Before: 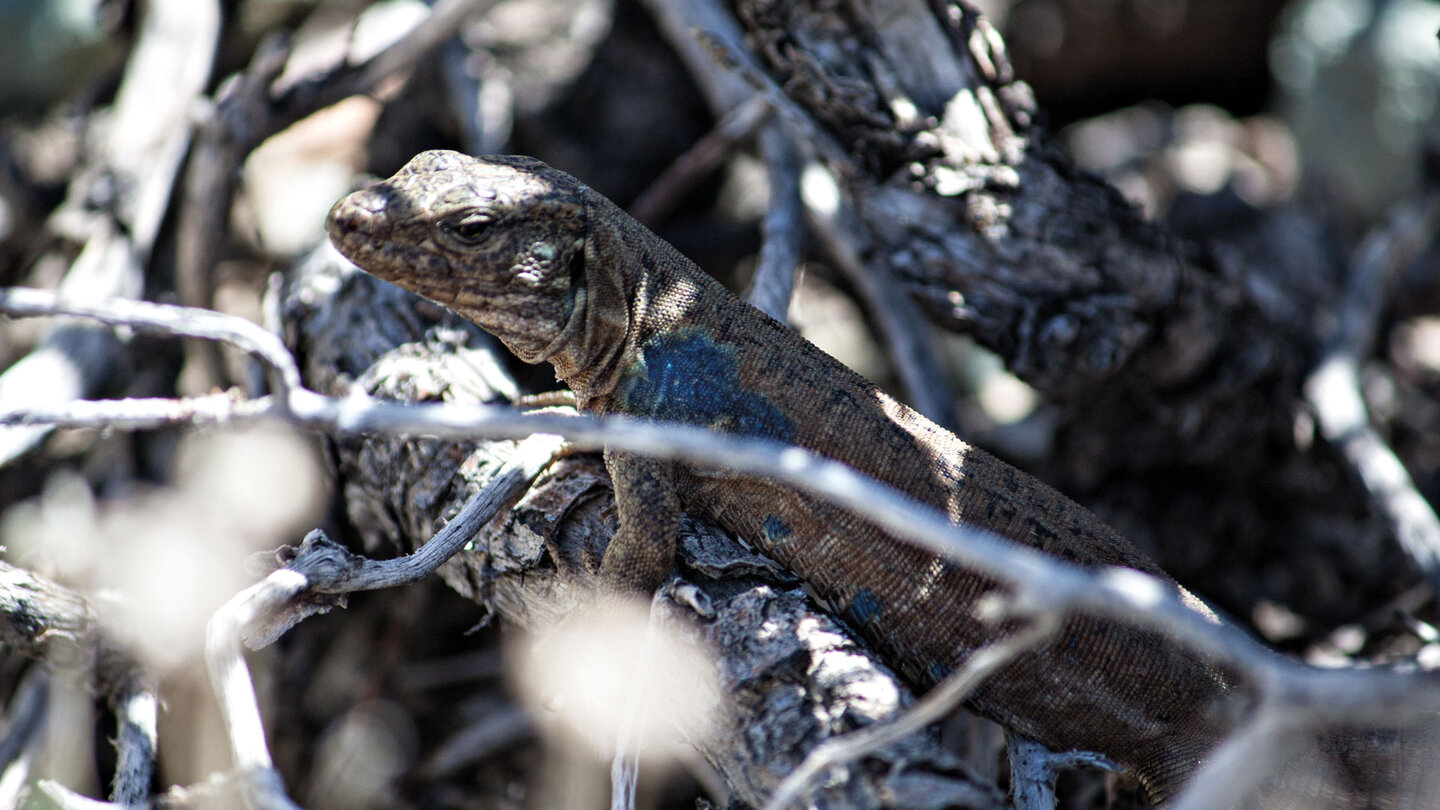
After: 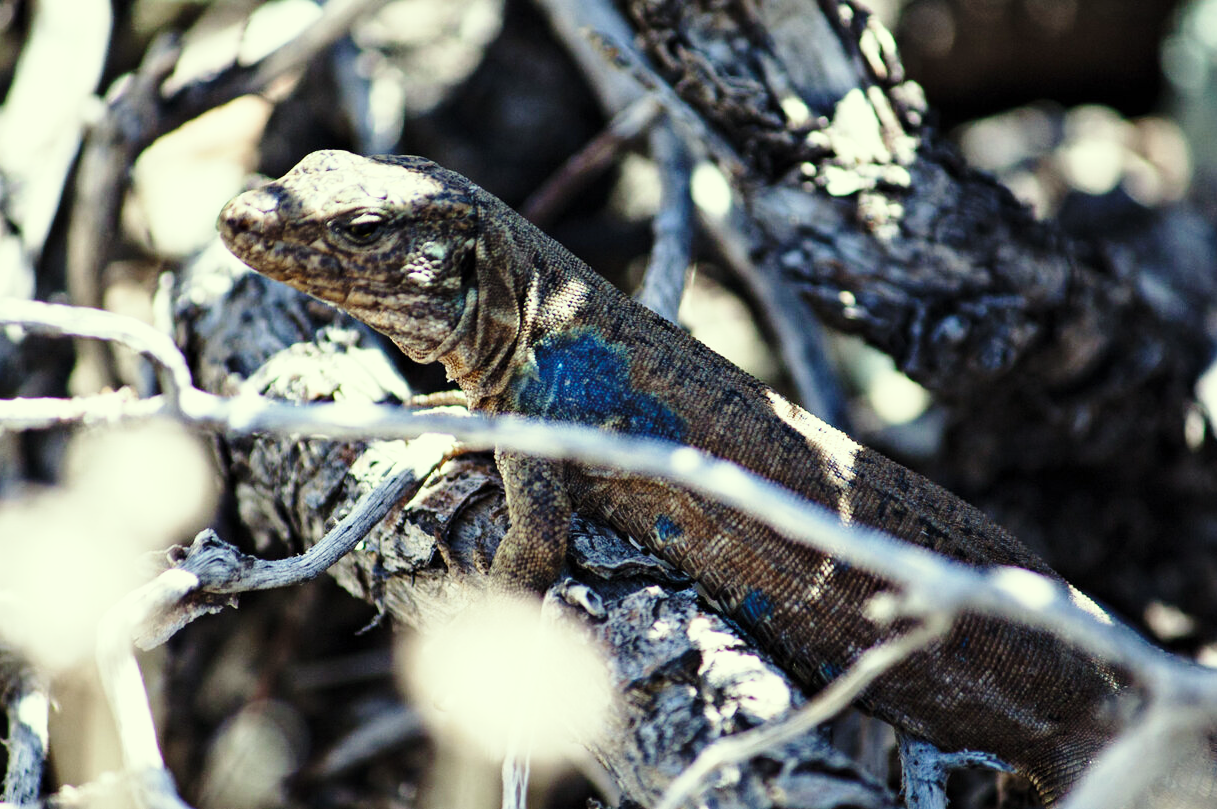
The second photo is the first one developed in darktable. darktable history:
base curve: curves: ch0 [(0, 0) (0.028, 0.03) (0.121, 0.232) (0.46, 0.748) (0.859, 0.968) (1, 1)], preserve colors none
crop: left 7.61%, right 7.872%
color correction: highlights a* -5.87, highlights b* 10.97
